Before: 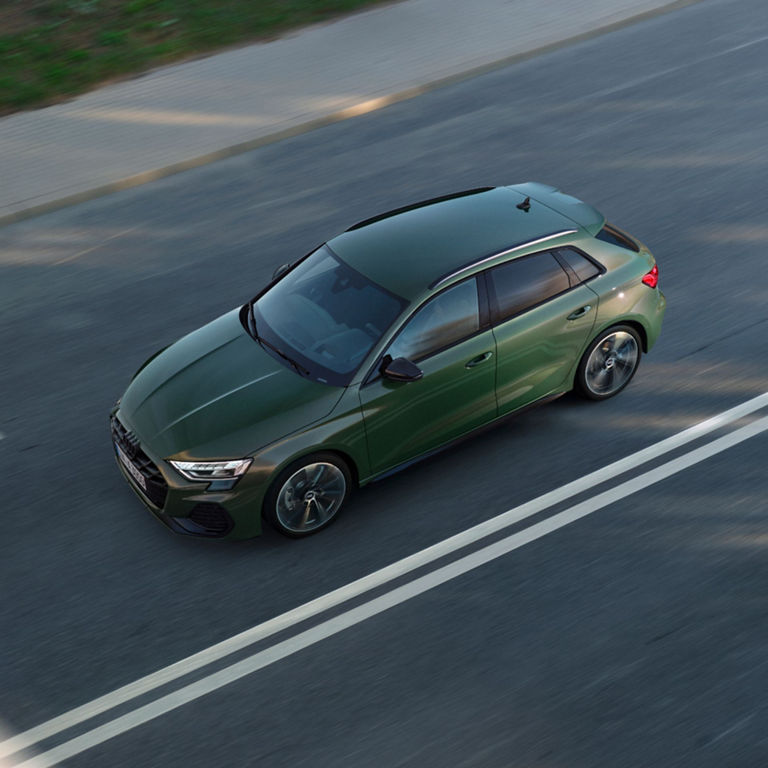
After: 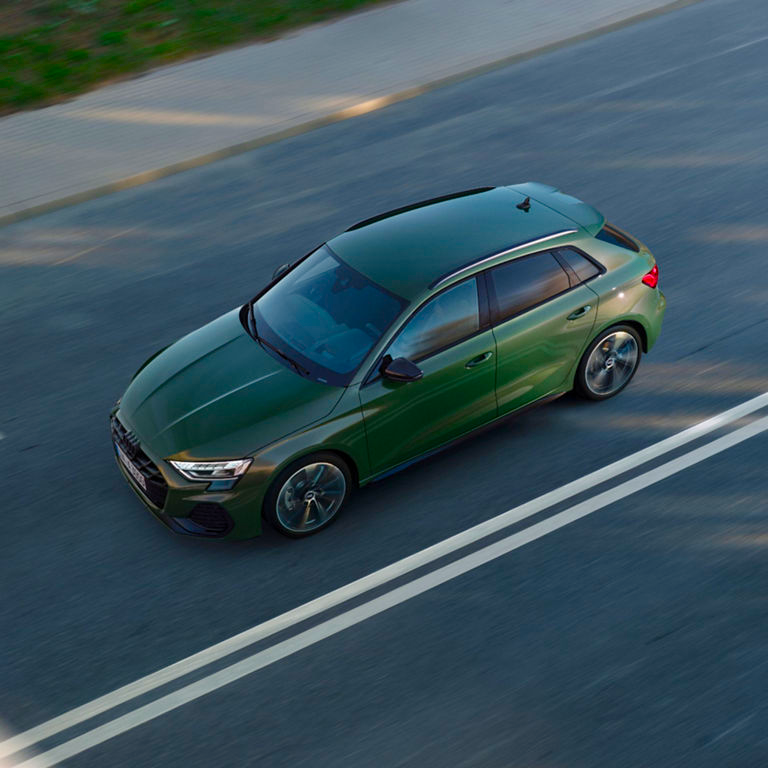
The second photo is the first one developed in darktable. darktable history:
color balance rgb: perceptual saturation grading › global saturation 34.779%, perceptual saturation grading › highlights -25.186%, perceptual saturation grading › shadows 50.121%, global vibrance 6.098%
